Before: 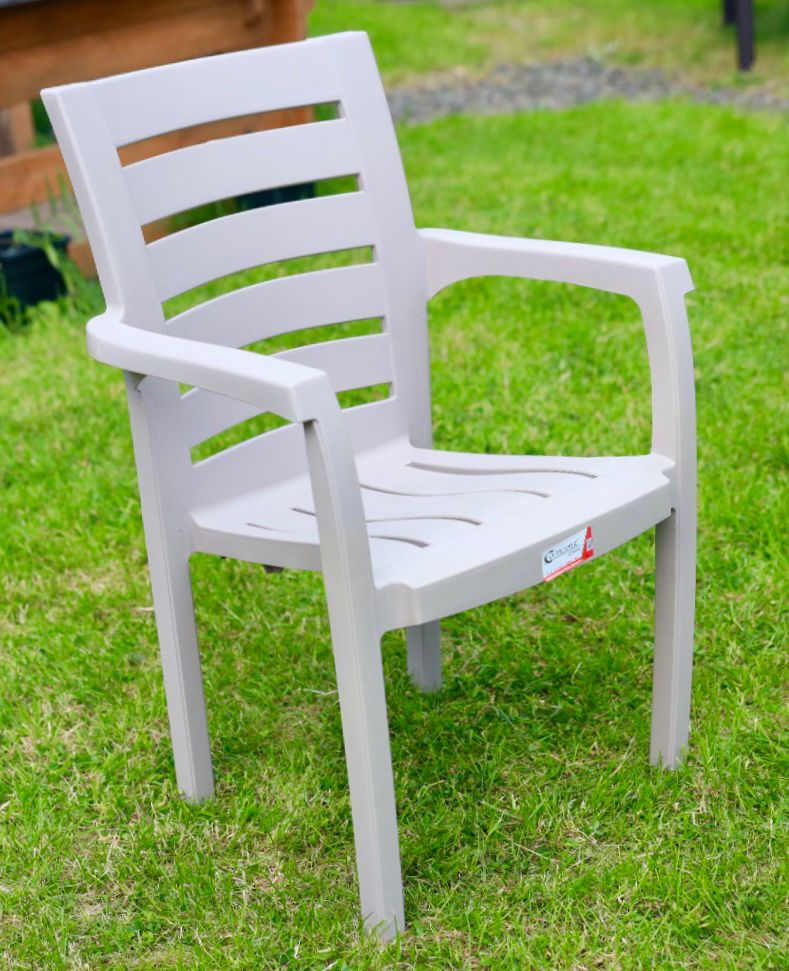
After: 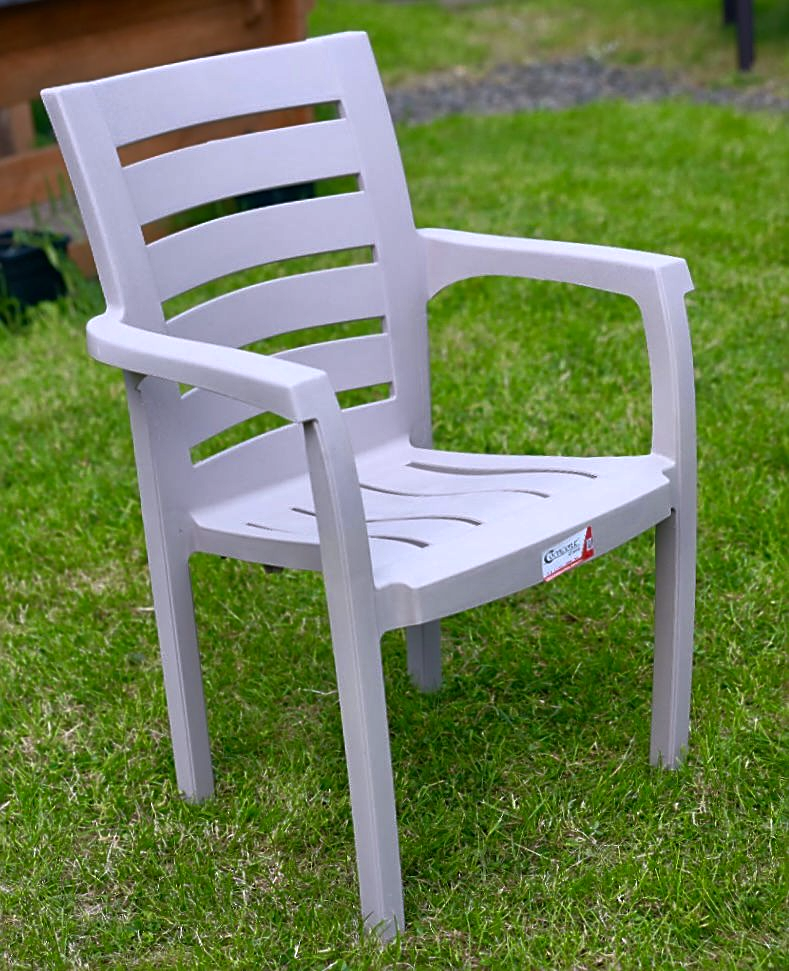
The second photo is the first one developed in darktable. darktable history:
sharpen: on, module defaults
white balance: red 1.004, blue 1.096
rgb curve: curves: ch0 [(0, 0) (0.415, 0.237) (1, 1)]
